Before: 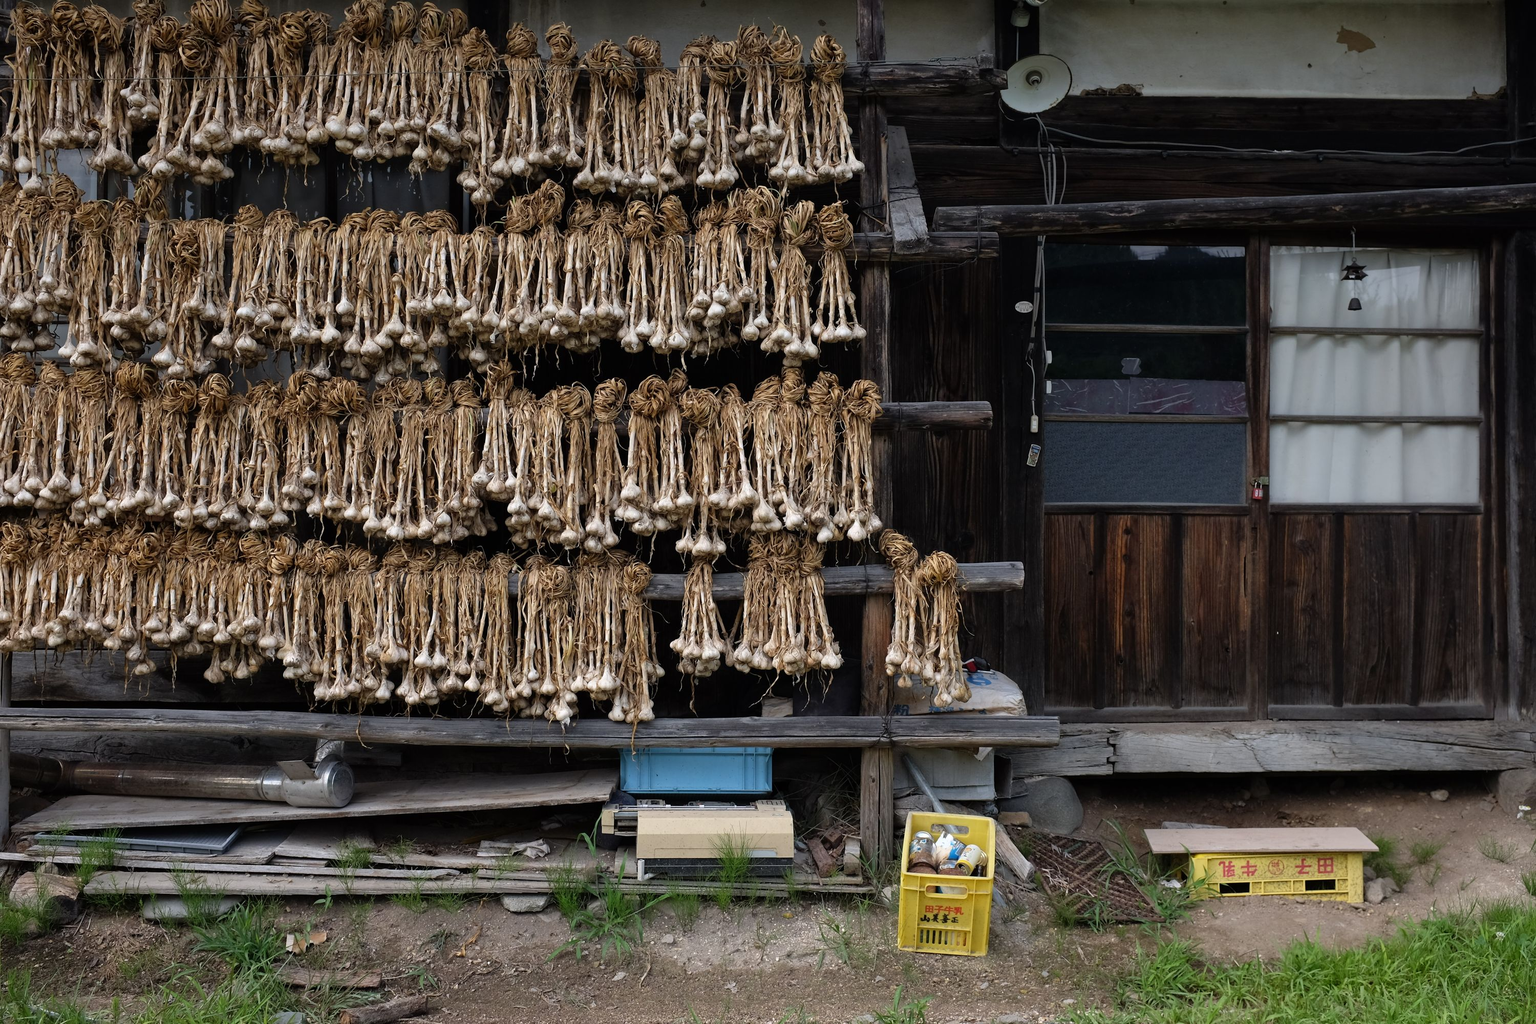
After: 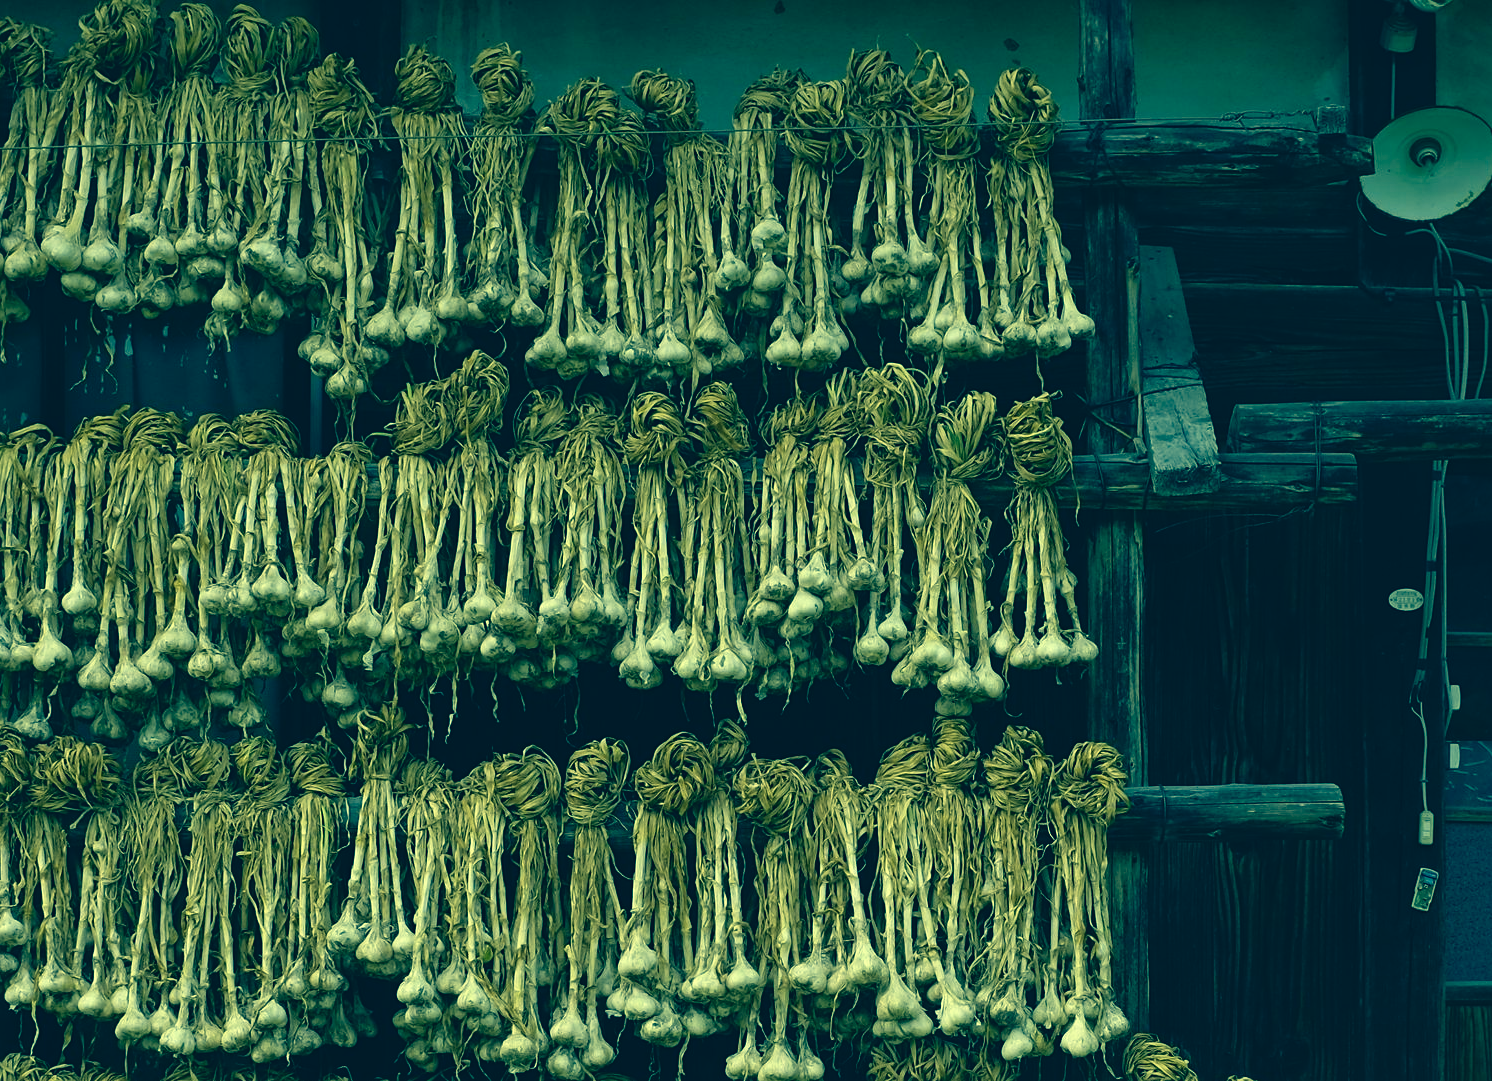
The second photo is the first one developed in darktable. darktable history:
sharpen: amount 0.201
exposure: exposure 0.014 EV, compensate highlight preservation false
color correction: highlights a* -16.34, highlights b* 39.58, shadows a* -40, shadows b* -25.43
crop: left 19.83%, right 30.417%, bottom 45.939%
